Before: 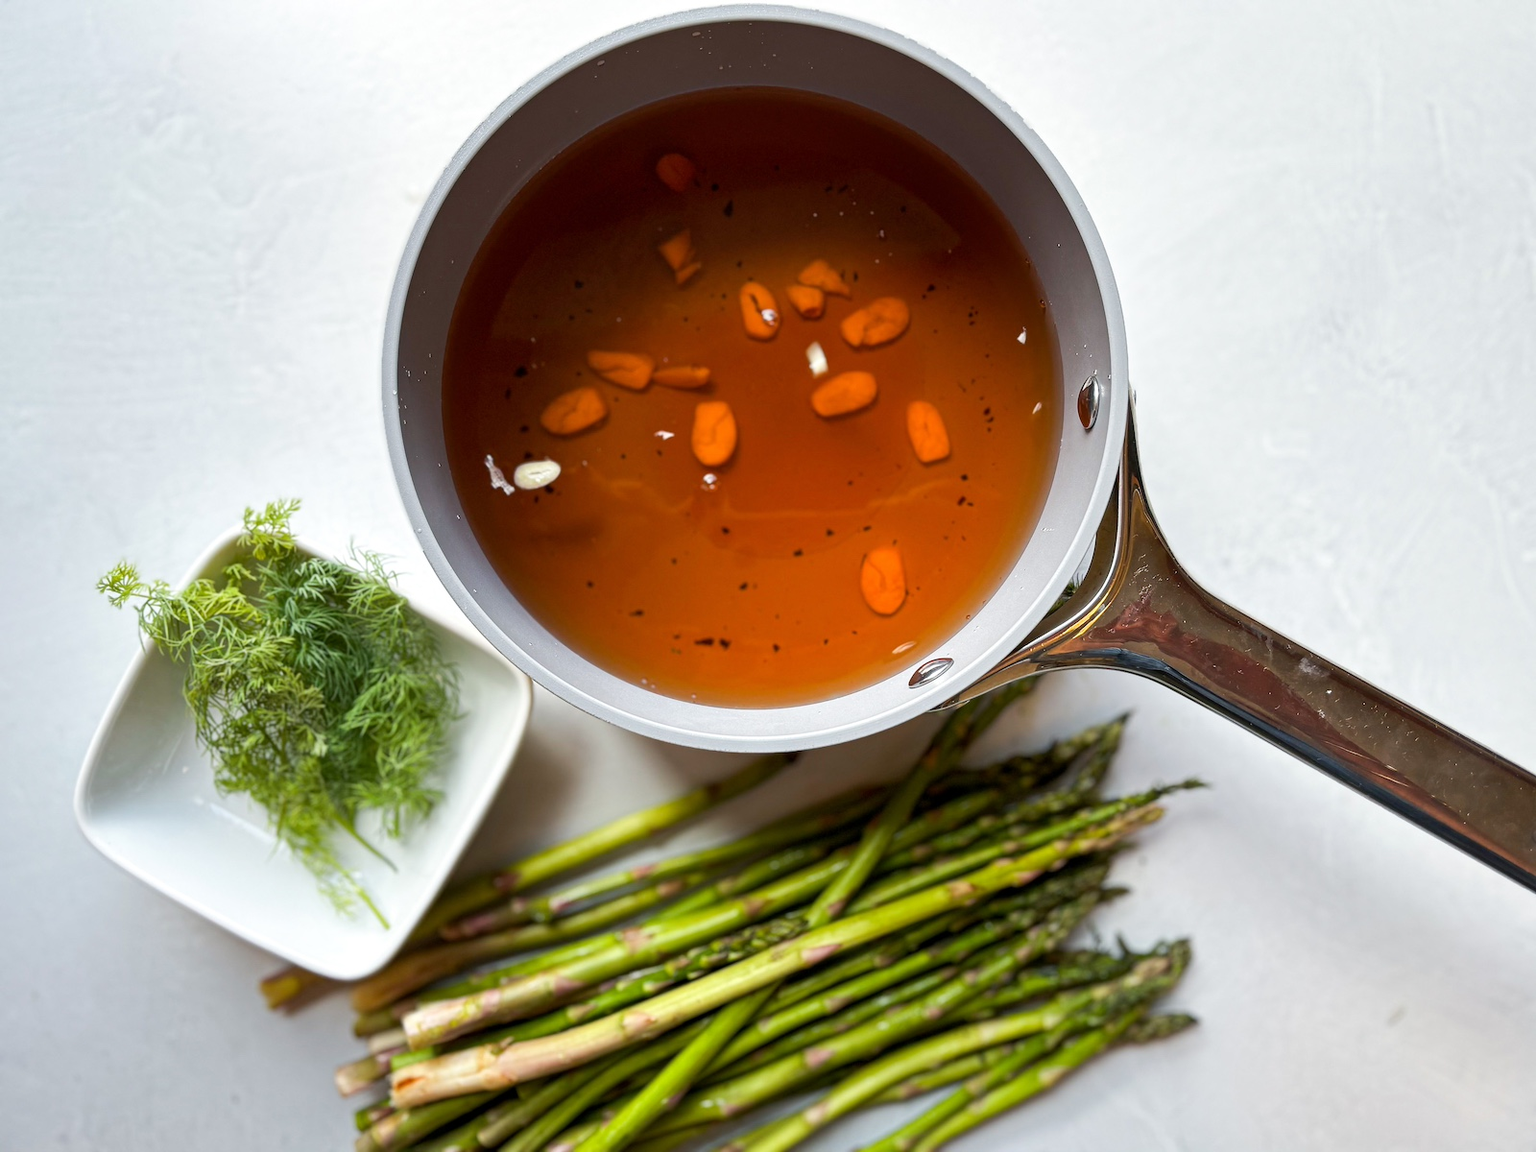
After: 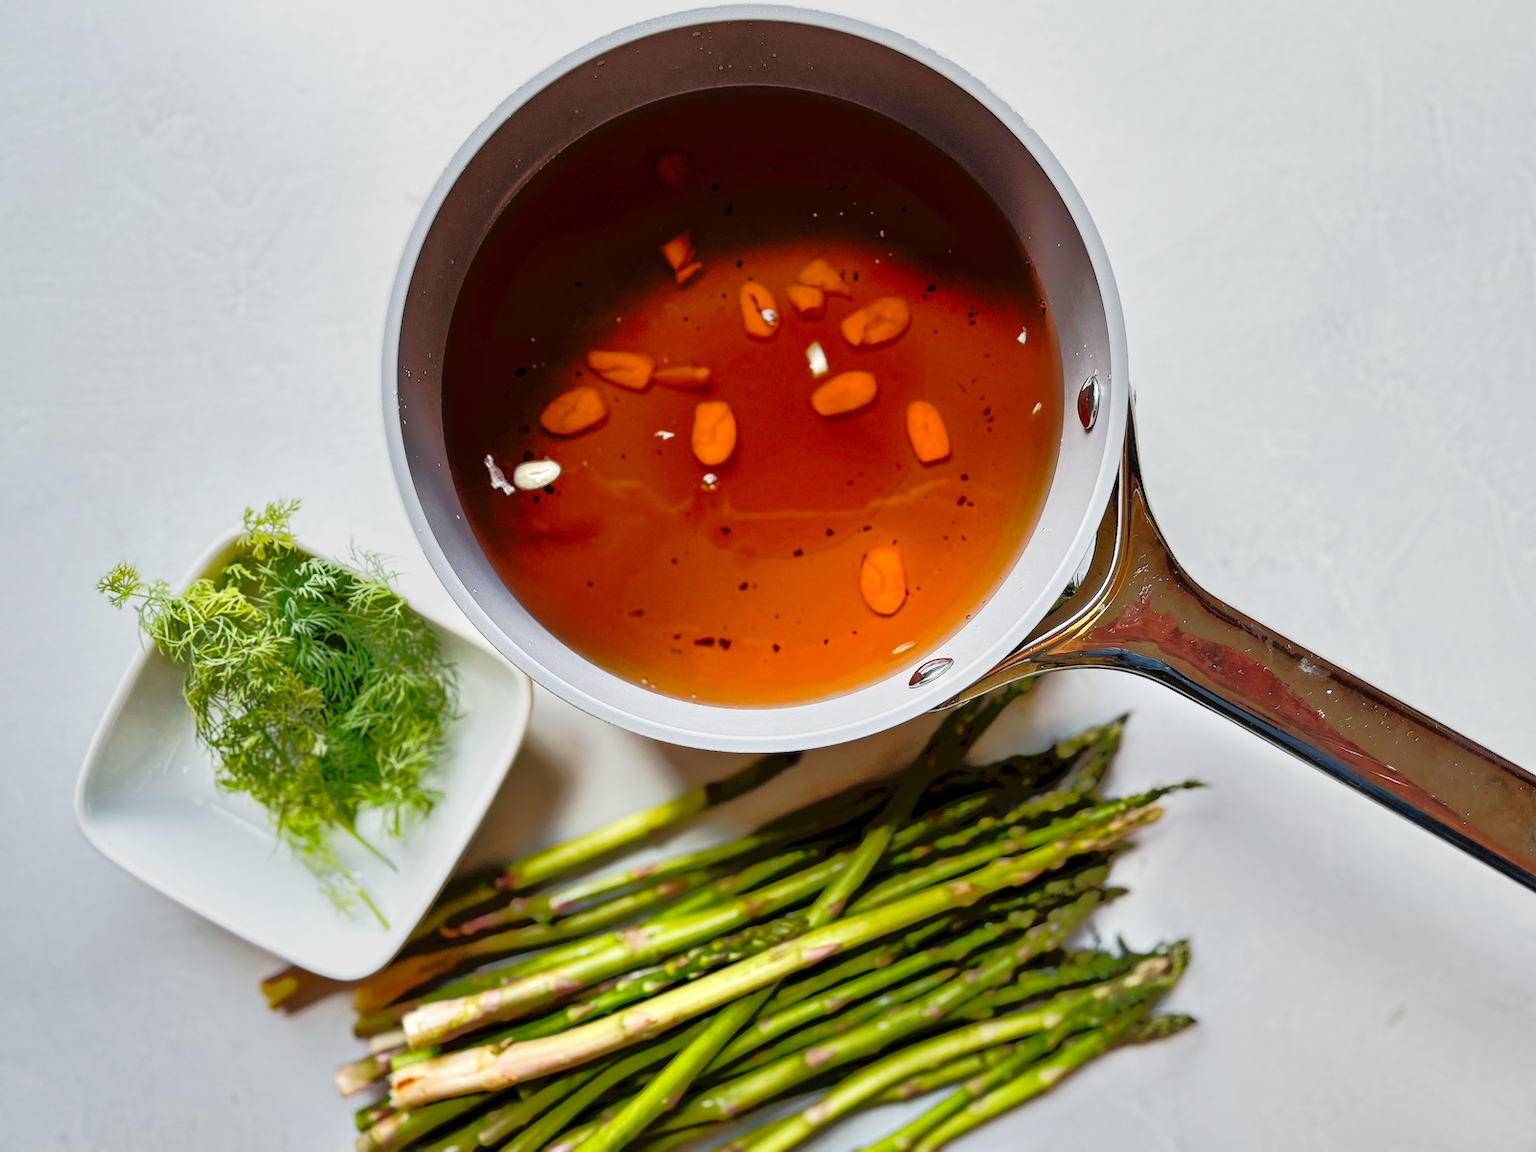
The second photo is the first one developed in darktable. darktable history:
tone equalizer: -7 EV -0.598 EV, -6 EV 0.979 EV, -5 EV -0.478 EV, -4 EV 0.425 EV, -3 EV 0.425 EV, -2 EV 0.151 EV, -1 EV -0.15 EV, +0 EV -0.401 EV
tone curve: curves: ch0 [(0, 0) (0.081, 0.044) (0.192, 0.125) (0.283, 0.238) (0.416, 0.449) (0.495, 0.524) (0.686, 0.743) (0.826, 0.865) (0.978, 0.988)]; ch1 [(0, 0) (0.161, 0.092) (0.35, 0.33) (0.392, 0.392) (0.427, 0.426) (0.479, 0.472) (0.505, 0.497) (0.521, 0.514) (0.547, 0.568) (0.579, 0.597) (0.625, 0.627) (0.678, 0.733) (1, 1)]; ch2 [(0, 0) (0.346, 0.362) (0.404, 0.427) (0.502, 0.495) (0.531, 0.523) (0.549, 0.554) (0.582, 0.596) (0.629, 0.642) (0.717, 0.678) (1, 1)], preserve colors none
